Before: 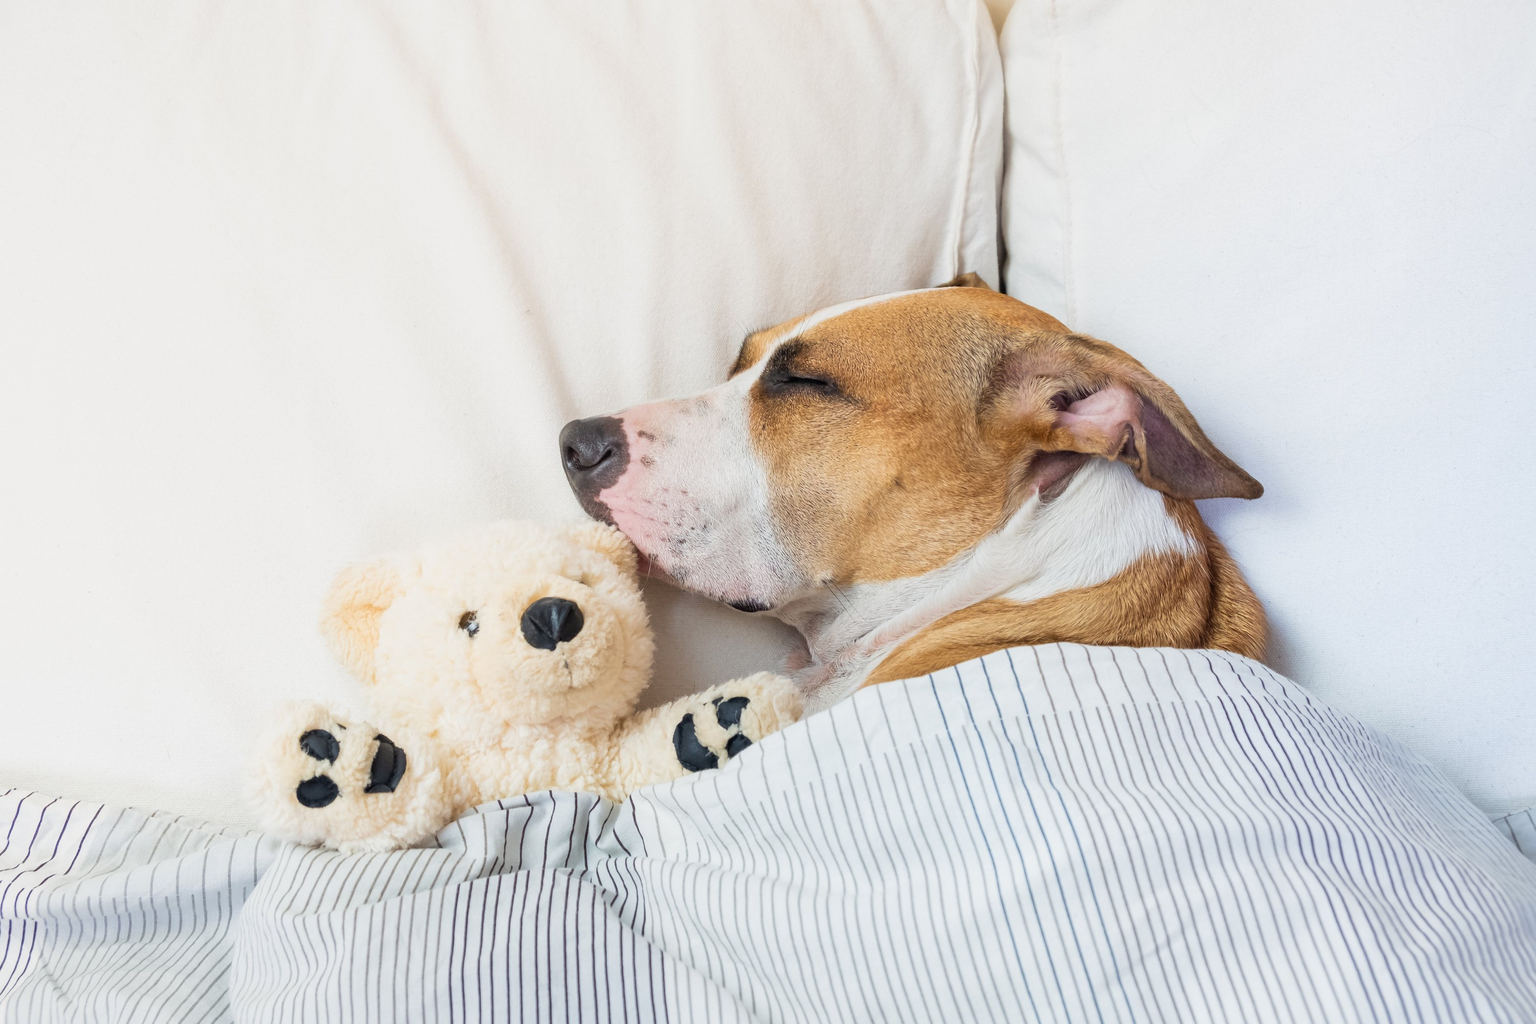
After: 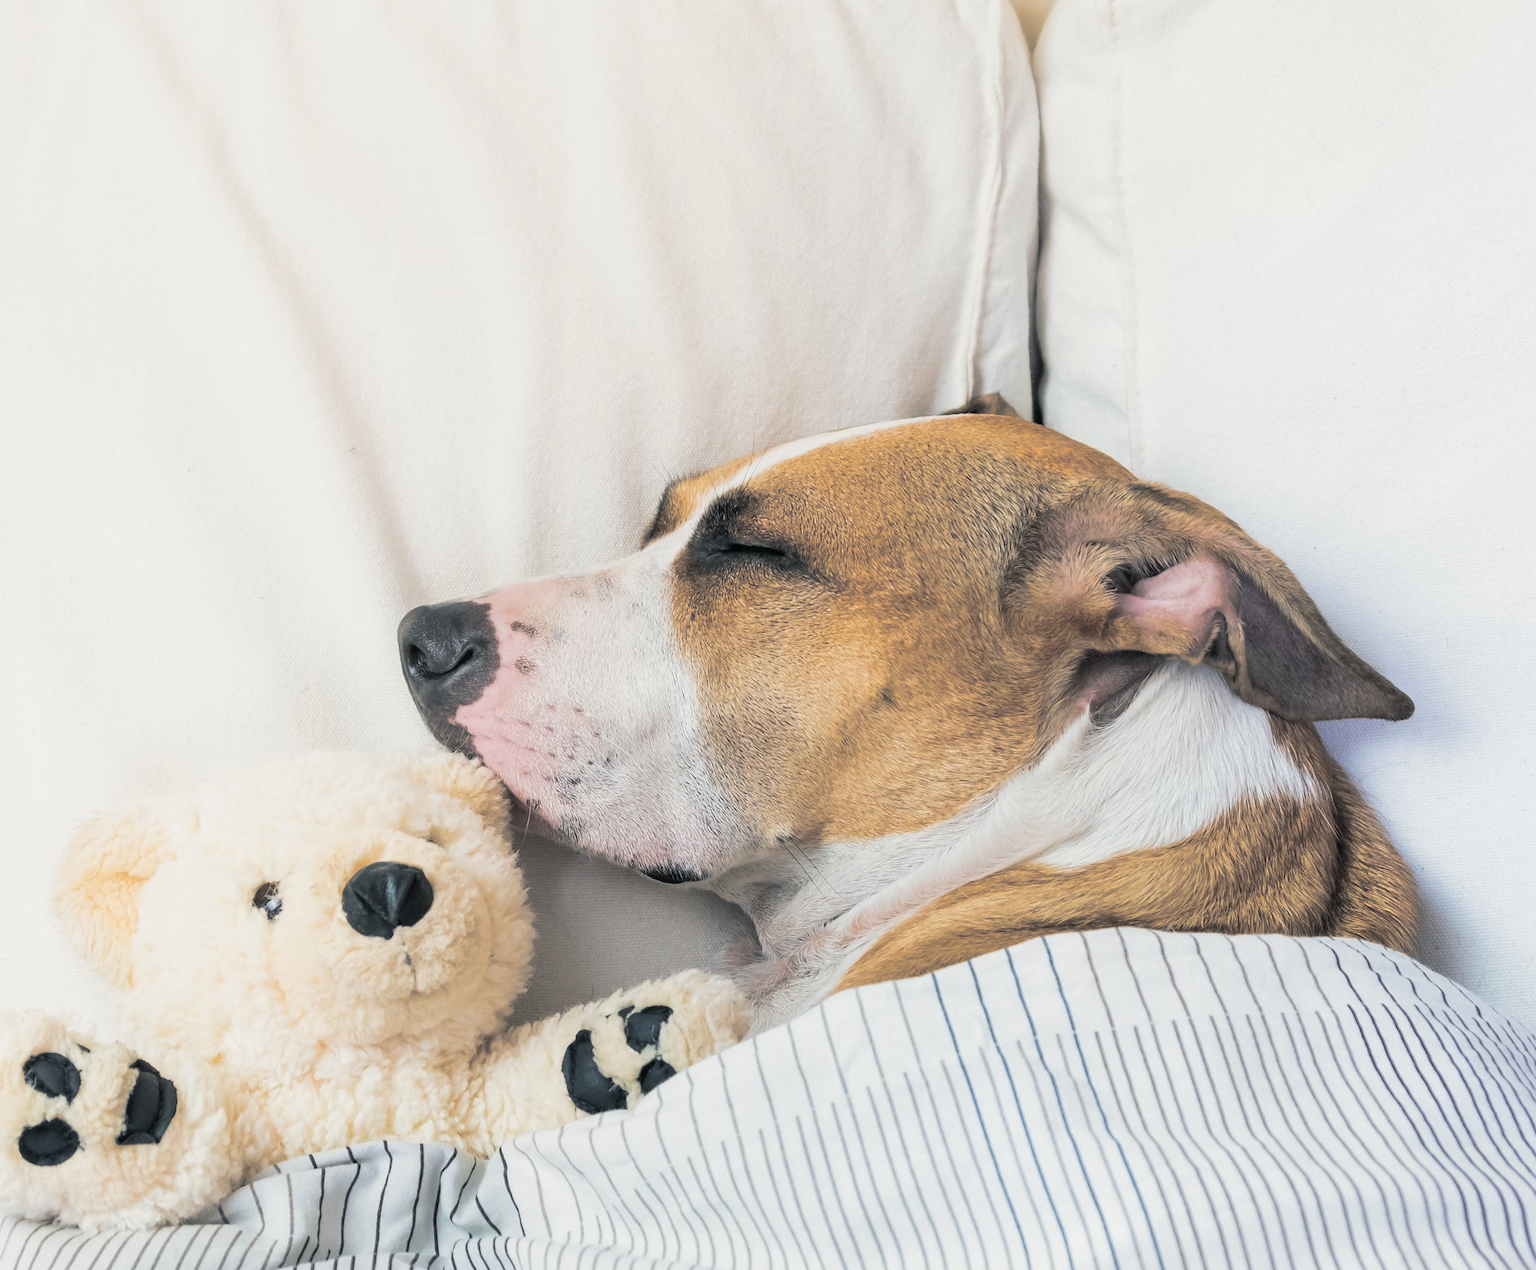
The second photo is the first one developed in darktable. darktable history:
split-toning: shadows › hue 201.6°, shadows › saturation 0.16, highlights › hue 50.4°, highlights › saturation 0.2, balance -49.9
crop: left 18.479%, right 12.2%, bottom 13.971%
